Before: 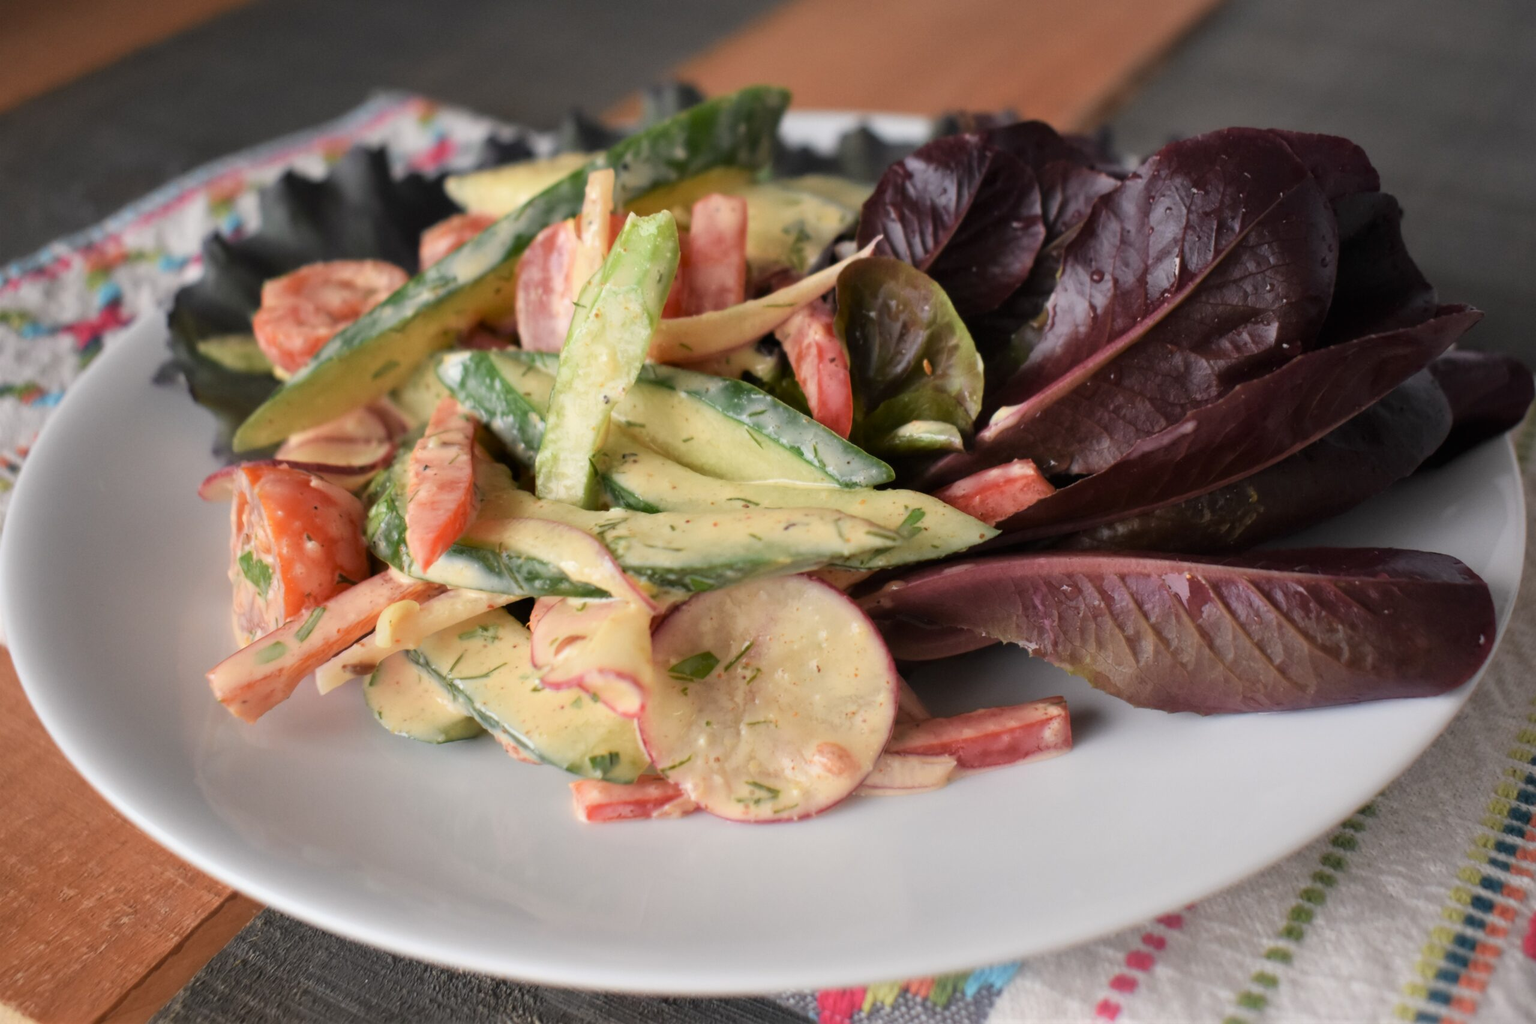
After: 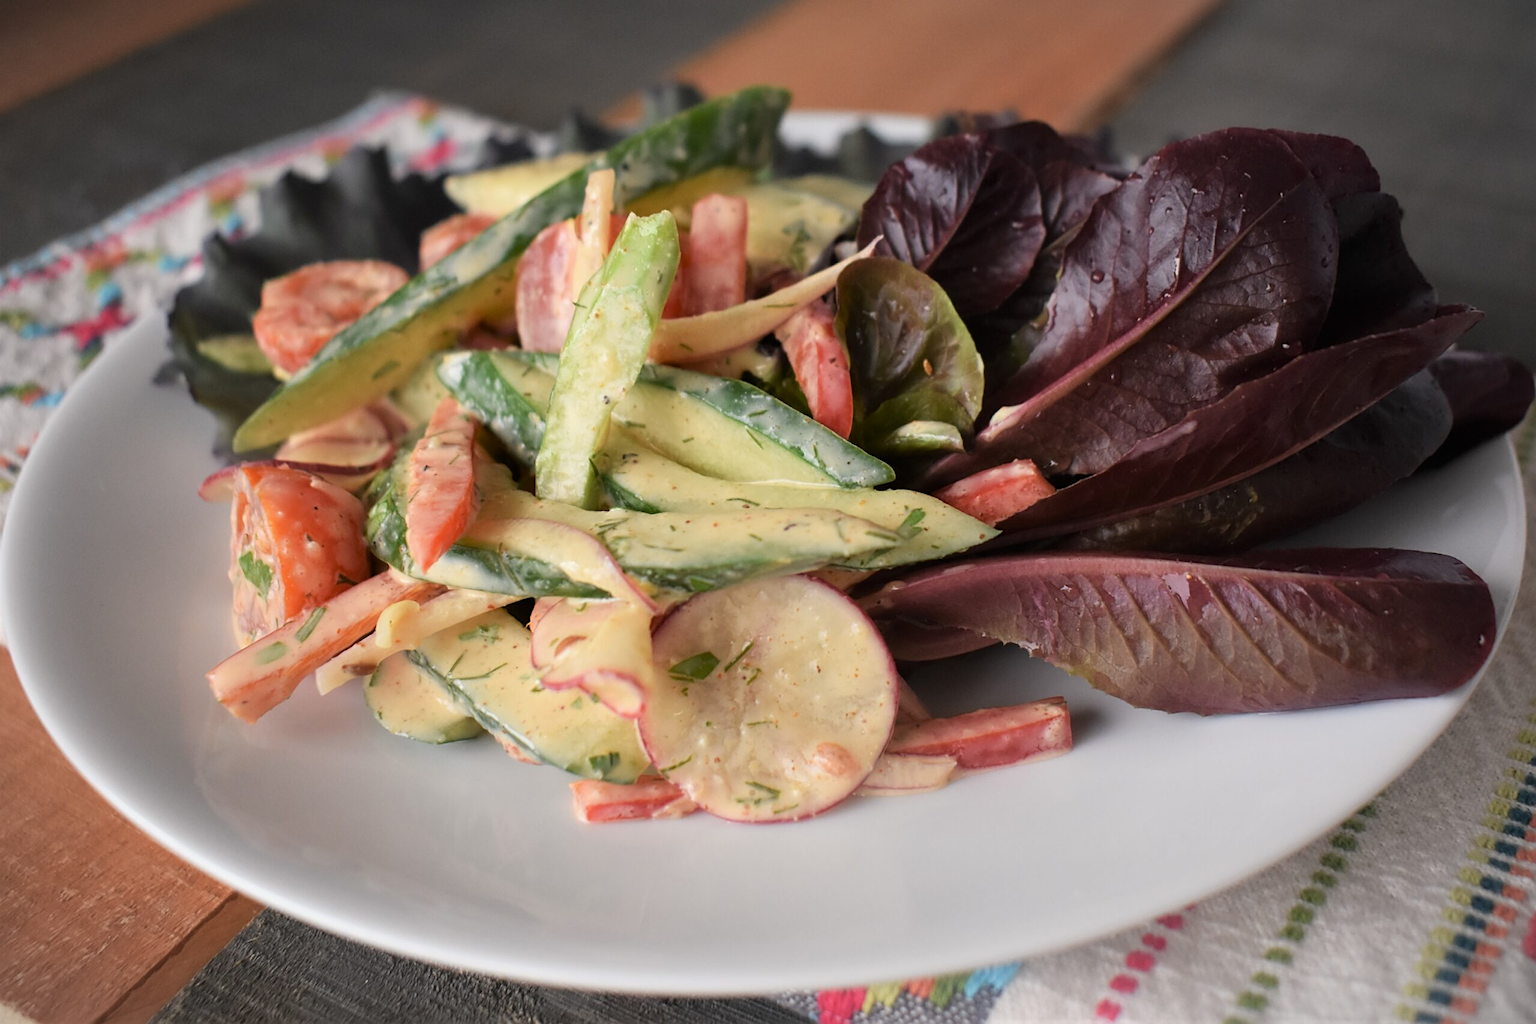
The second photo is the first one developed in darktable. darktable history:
sharpen: on, module defaults
vignetting: fall-off start 100%, brightness -0.282, width/height ratio 1.31
